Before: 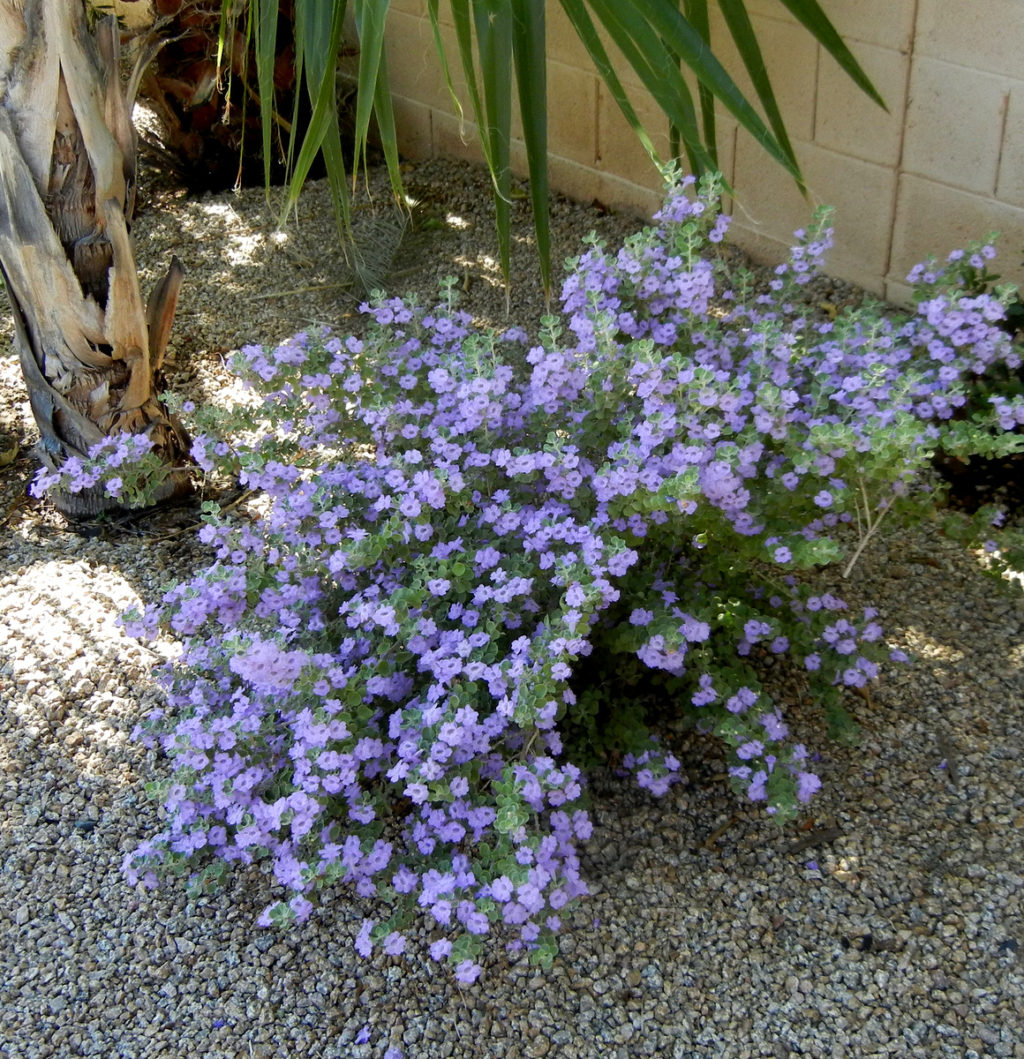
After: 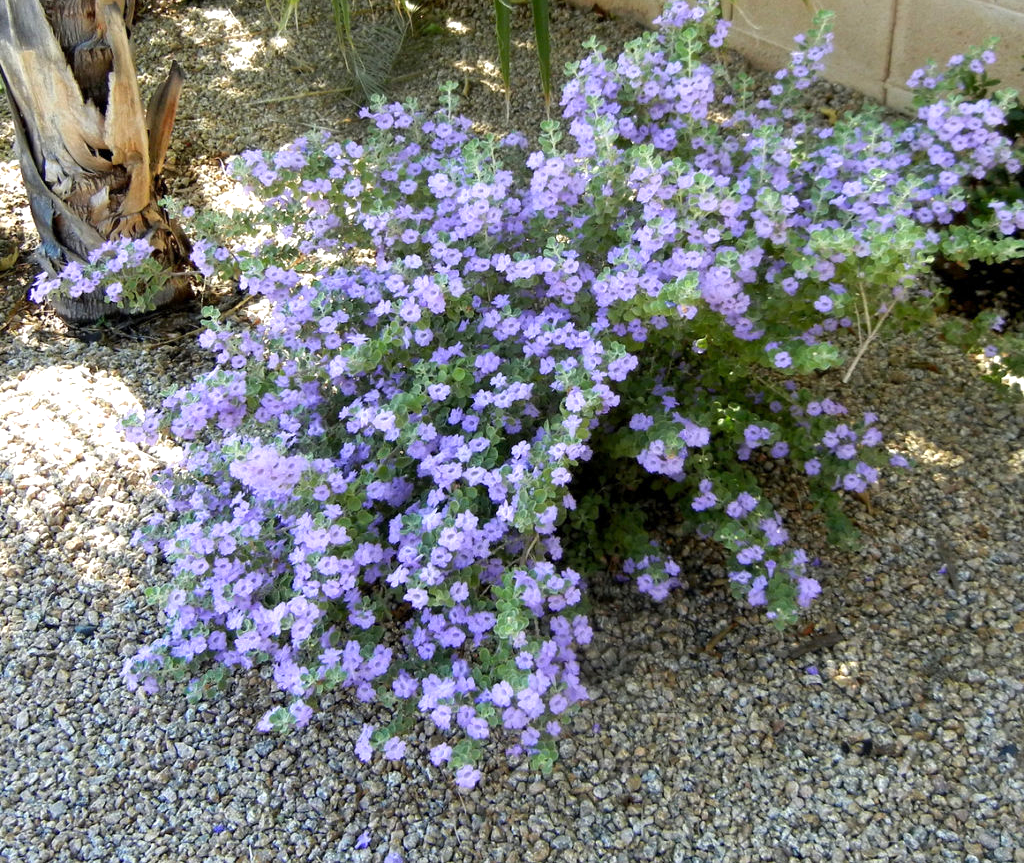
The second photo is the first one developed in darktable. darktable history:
crop and rotate: top 18.507%
exposure: exposure 0.564 EV, compensate highlight preservation false
